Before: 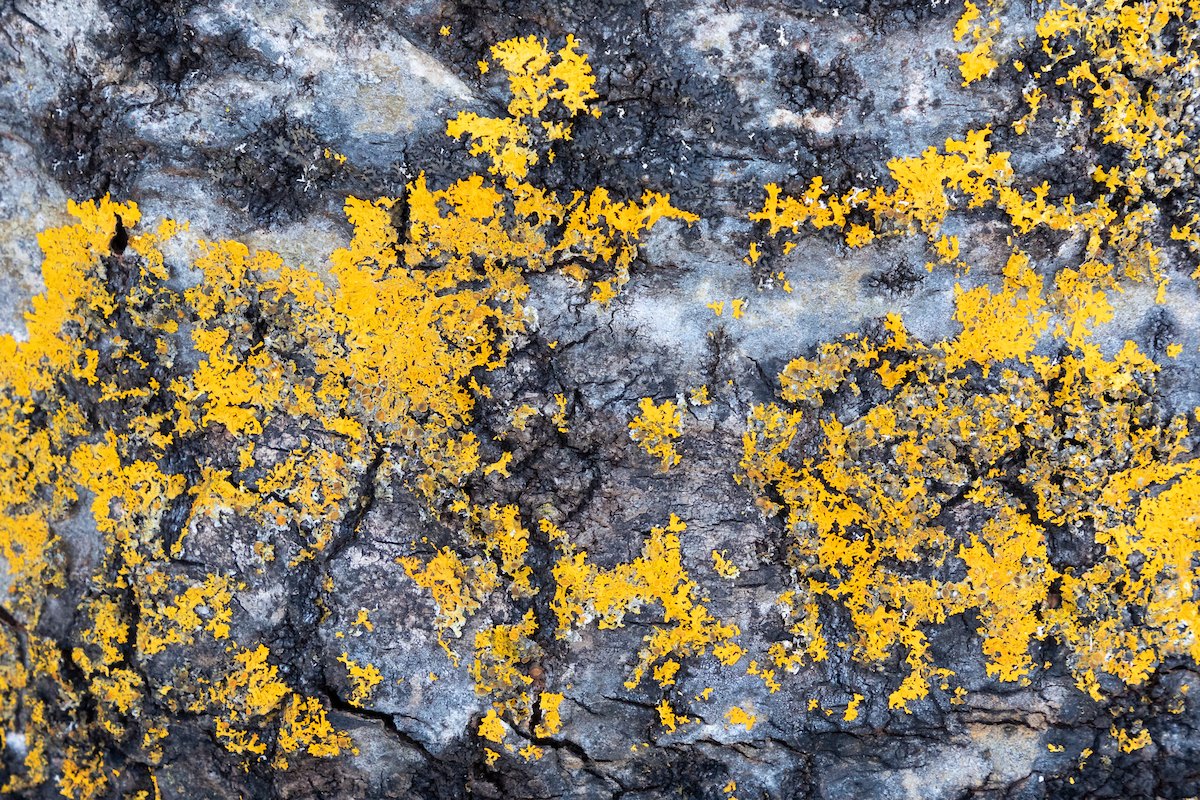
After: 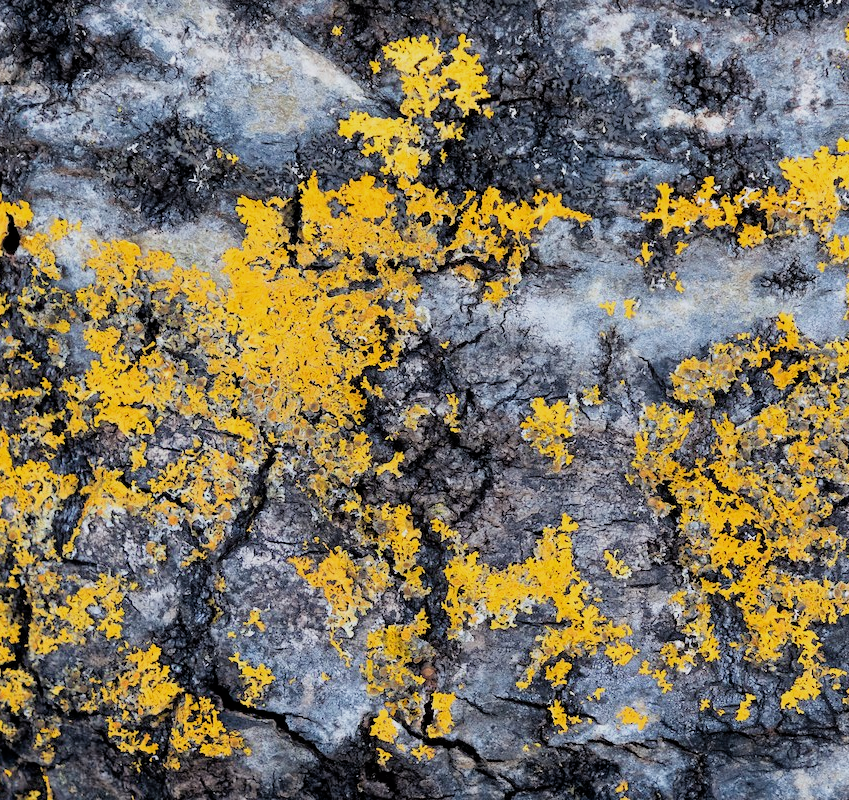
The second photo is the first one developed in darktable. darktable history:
crop and rotate: left 9.061%, right 20.142%
filmic rgb: black relative exposure -5.83 EV, white relative exposure 3.4 EV, hardness 3.68
